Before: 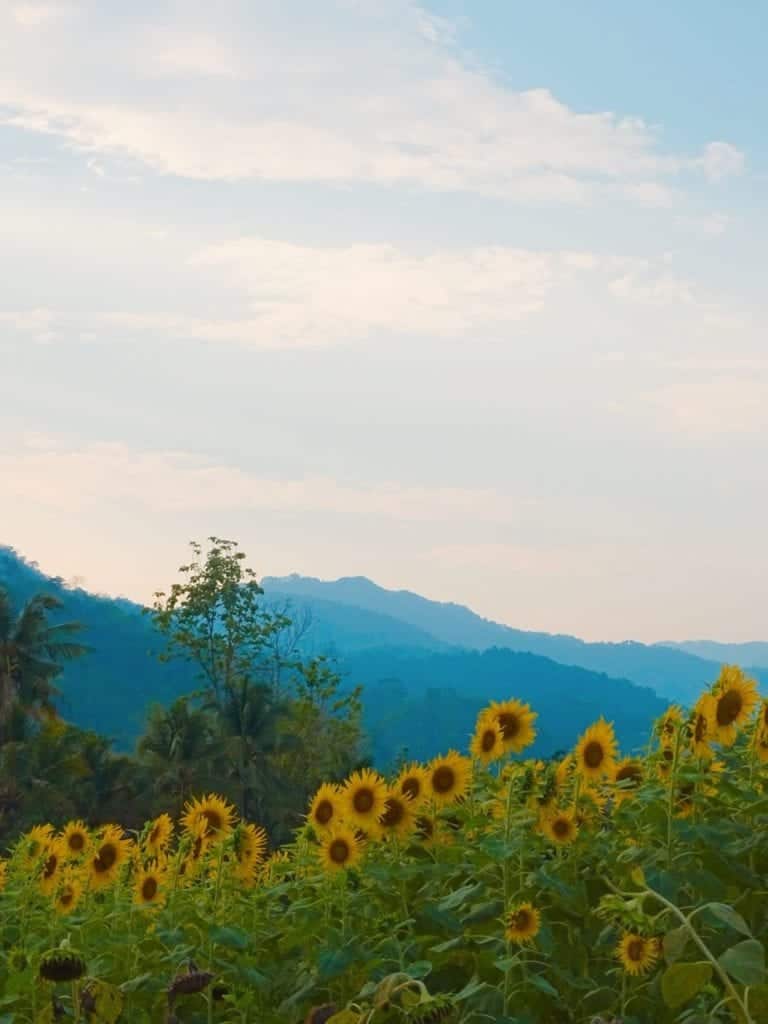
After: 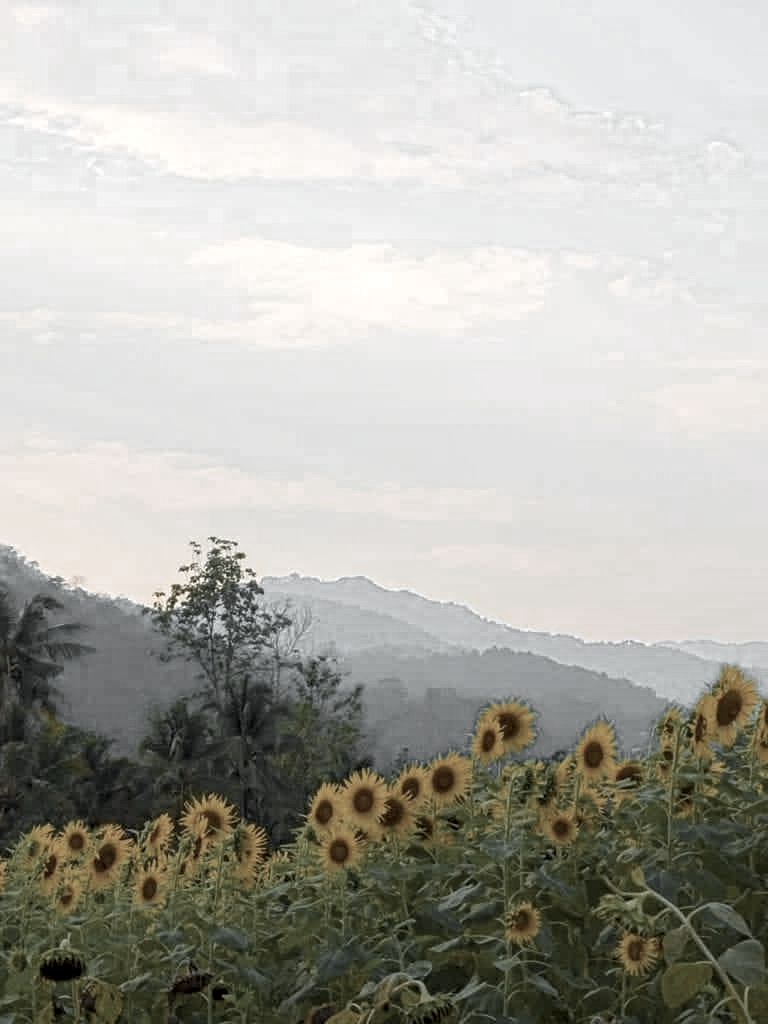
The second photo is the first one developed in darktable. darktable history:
exposure: black level correction 0.007, exposure 0.16 EV, compensate exposure bias true, compensate highlight preservation false
color zones: curves: ch0 [(0, 0.613) (0.01, 0.613) (0.245, 0.448) (0.498, 0.529) (0.642, 0.665) (0.879, 0.777) (0.99, 0.613)]; ch1 [(0, 0.035) (0.121, 0.189) (0.259, 0.197) (0.415, 0.061) (0.589, 0.022) (0.732, 0.022) (0.857, 0.026) (0.991, 0.053)]
contrast equalizer: octaves 7, y [[0.5, 0.5, 0.5, 0.512, 0.552, 0.62], [0.5 ×6], [0.5 ×4, 0.504, 0.553], [0 ×6], [0 ×6]]
local contrast: on, module defaults
